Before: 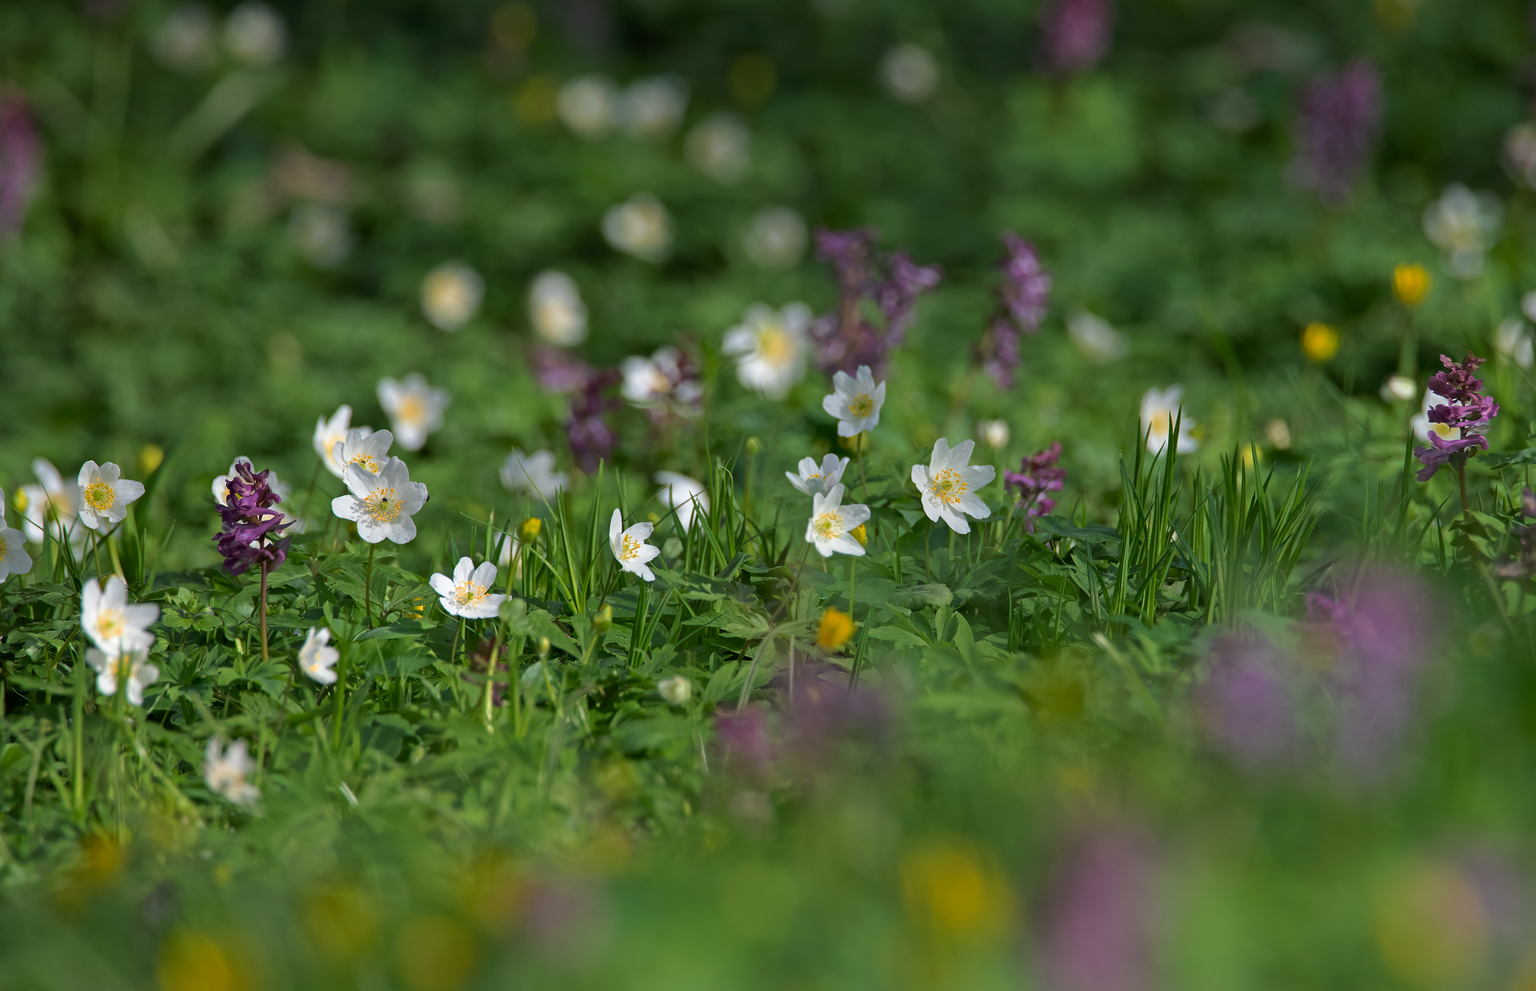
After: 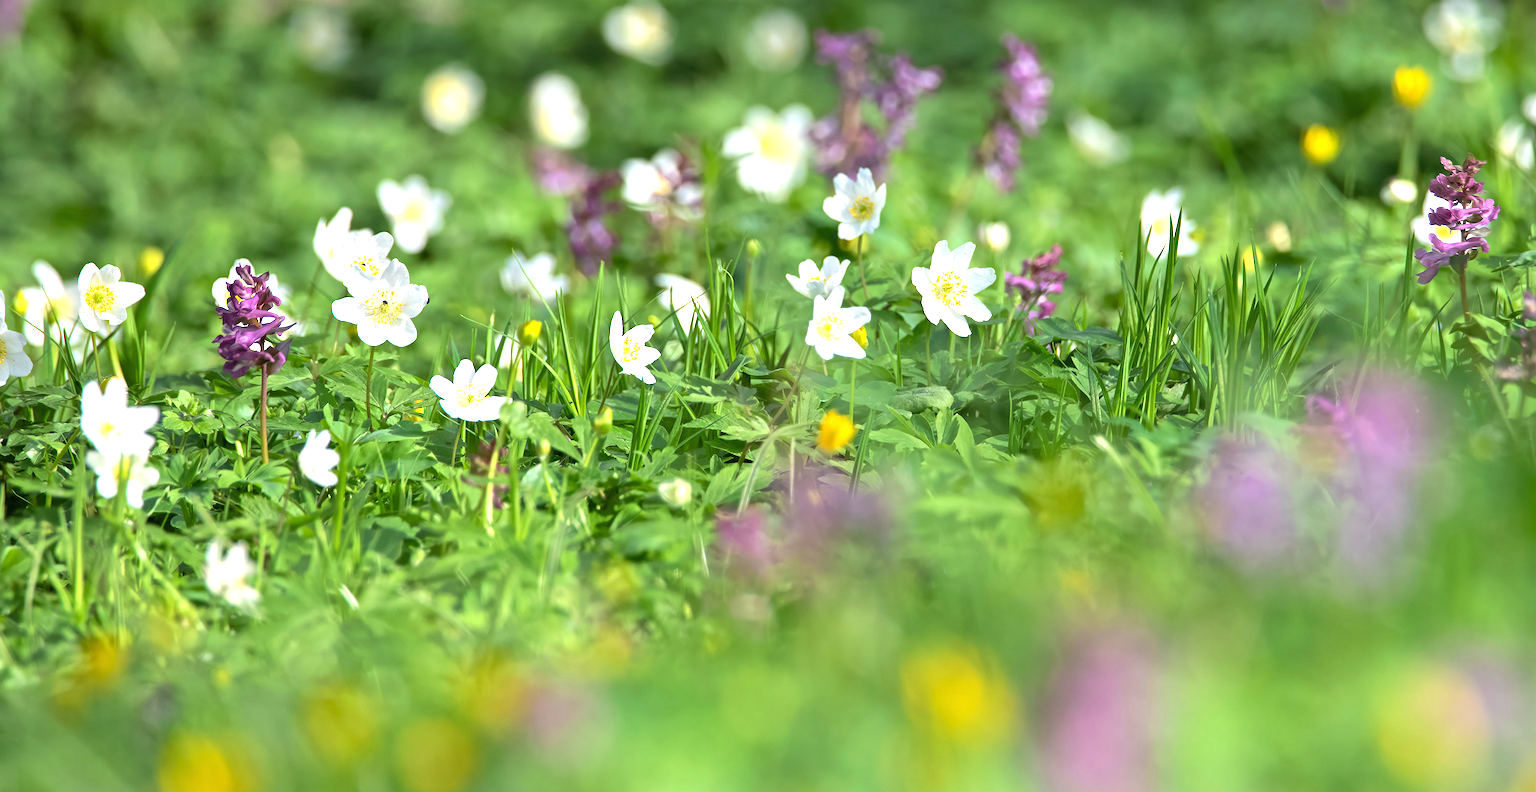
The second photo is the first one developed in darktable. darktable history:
exposure: black level correction 0, exposure 1.7 EV, compensate exposure bias true, compensate highlight preservation false
crop and rotate: top 19.998%
